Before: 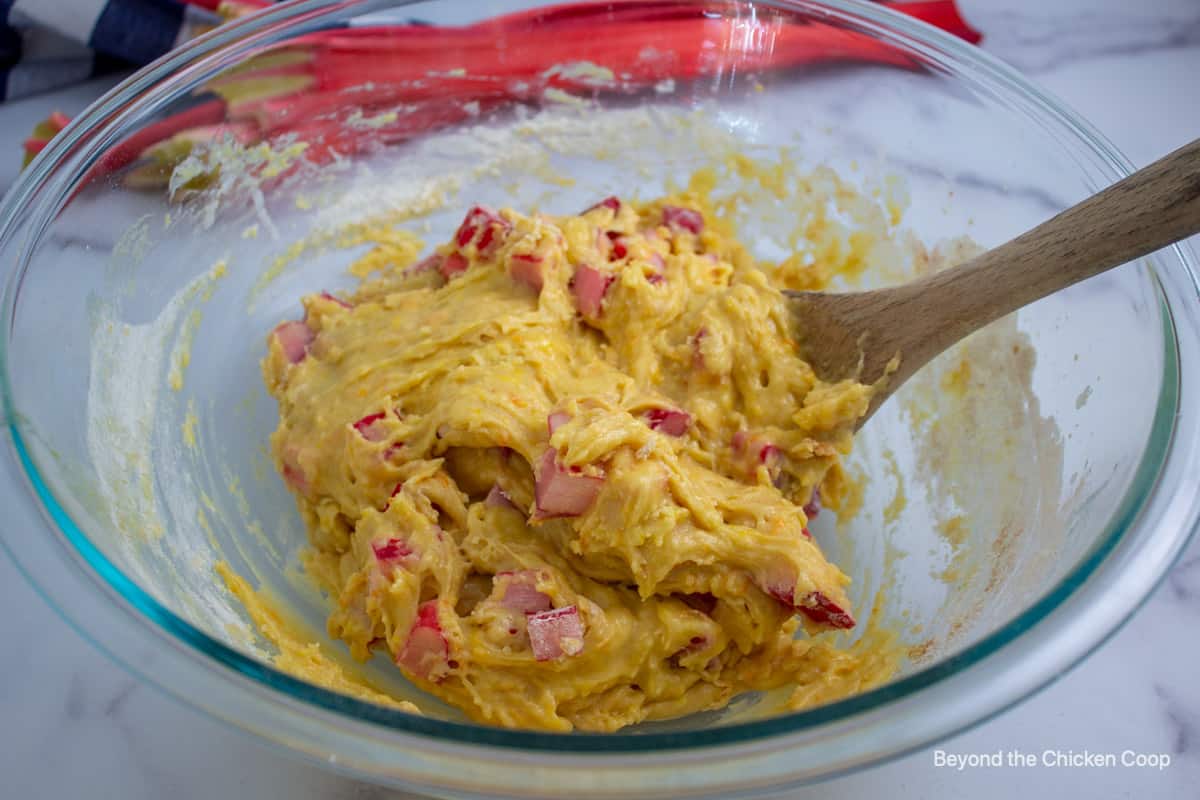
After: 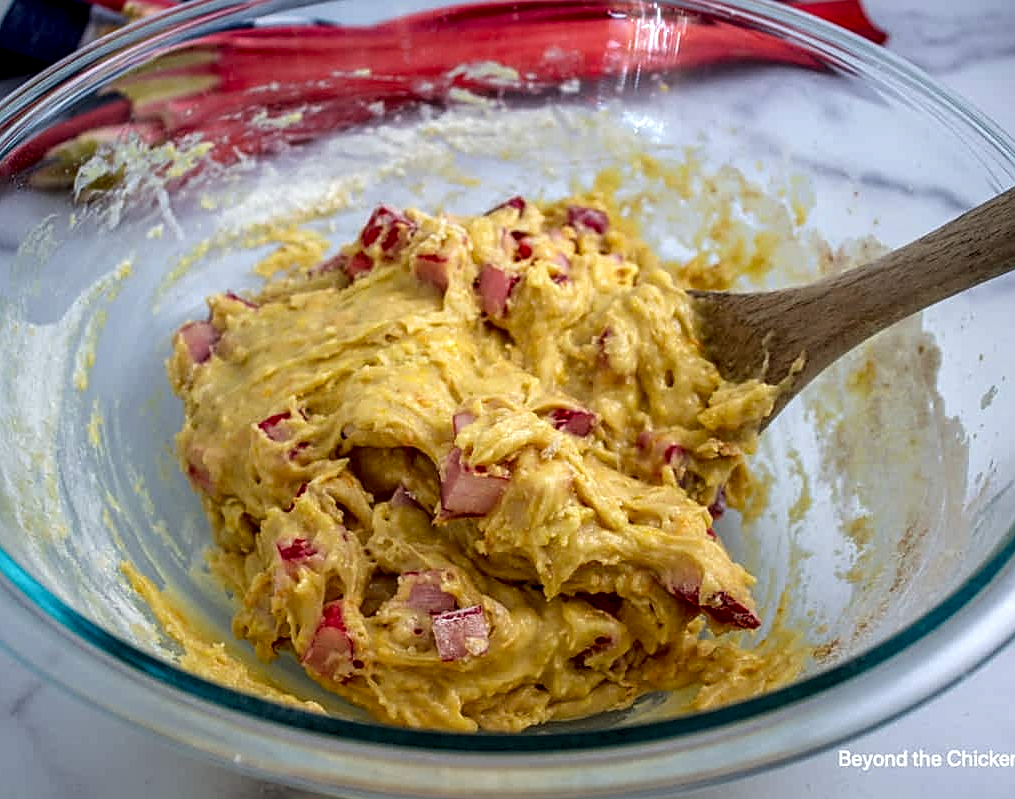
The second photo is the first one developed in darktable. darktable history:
crop: left 7.978%, right 7.4%
local contrast: highlights 60%, shadows 64%, detail 160%
sharpen: on, module defaults
